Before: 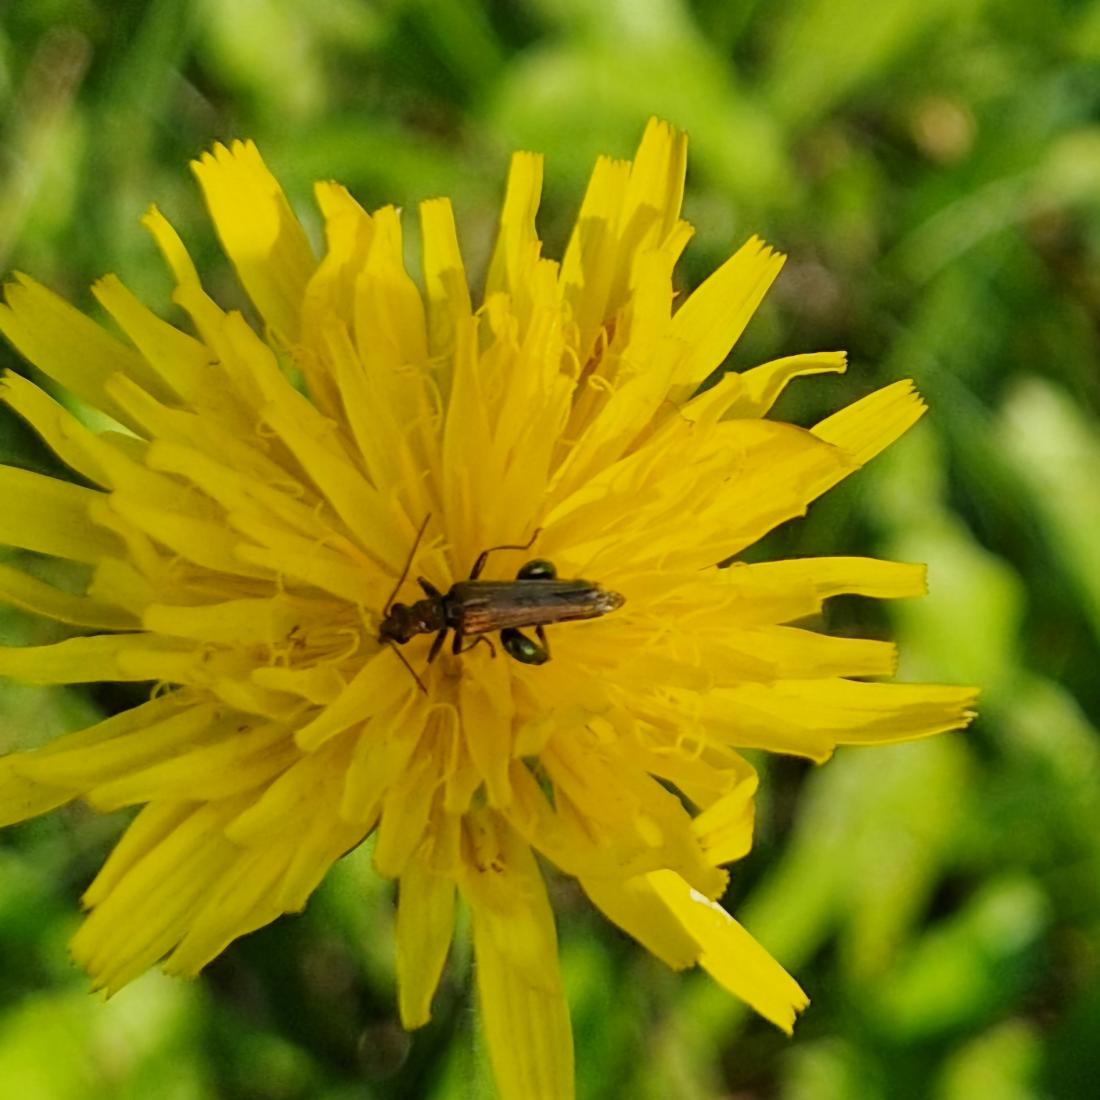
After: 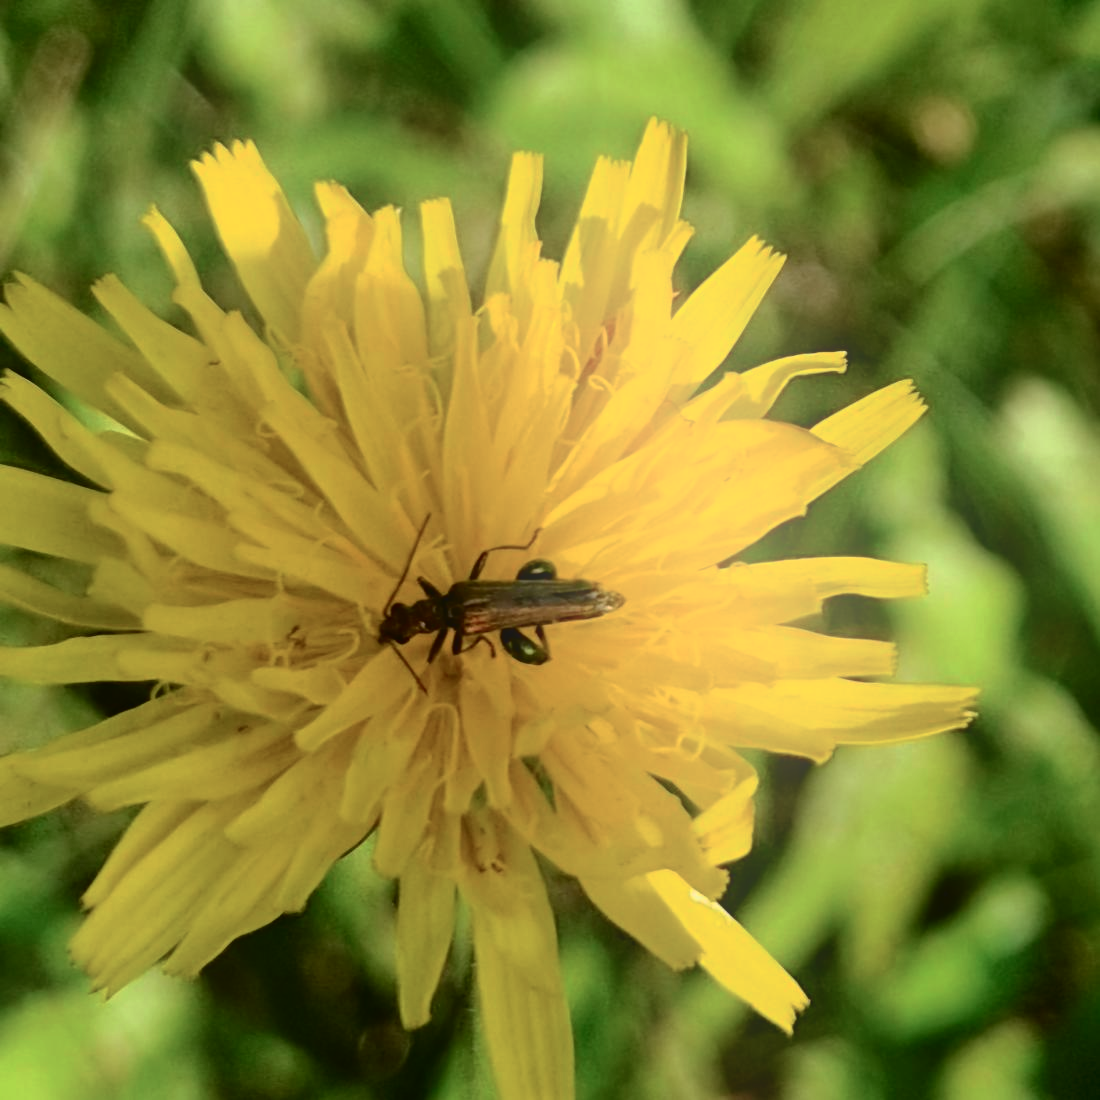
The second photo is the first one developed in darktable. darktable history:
tone curve: curves: ch0 [(0, 0.023) (0.087, 0.065) (0.184, 0.168) (0.45, 0.54) (0.57, 0.683) (0.706, 0.841) (0.877, 0.948) (1, 0.984)]; ch1 [(0, 0) (0.388, 0.369) (0.447, 0.447) (0.505, 0.5) (0.534, 0.535) (0.563, 0.563) (0.579, 0.59) (0.644, 0.663) (1, 1)]; ch2 [(0, 0) (0.301, 0.259) (0.385, 0.395) (0.492, 0.496) (0.518, 0.537) (0.583, 0.605) (0.673, 0.667) (1, 1)], color space Lab, independent channels, preserve colors none
bloom: threshold 82.5%, strength 16.25%
base curve: curves: ch0 [(0, 0) (0.595, 0.418) (1, 1)], preserve colors none
